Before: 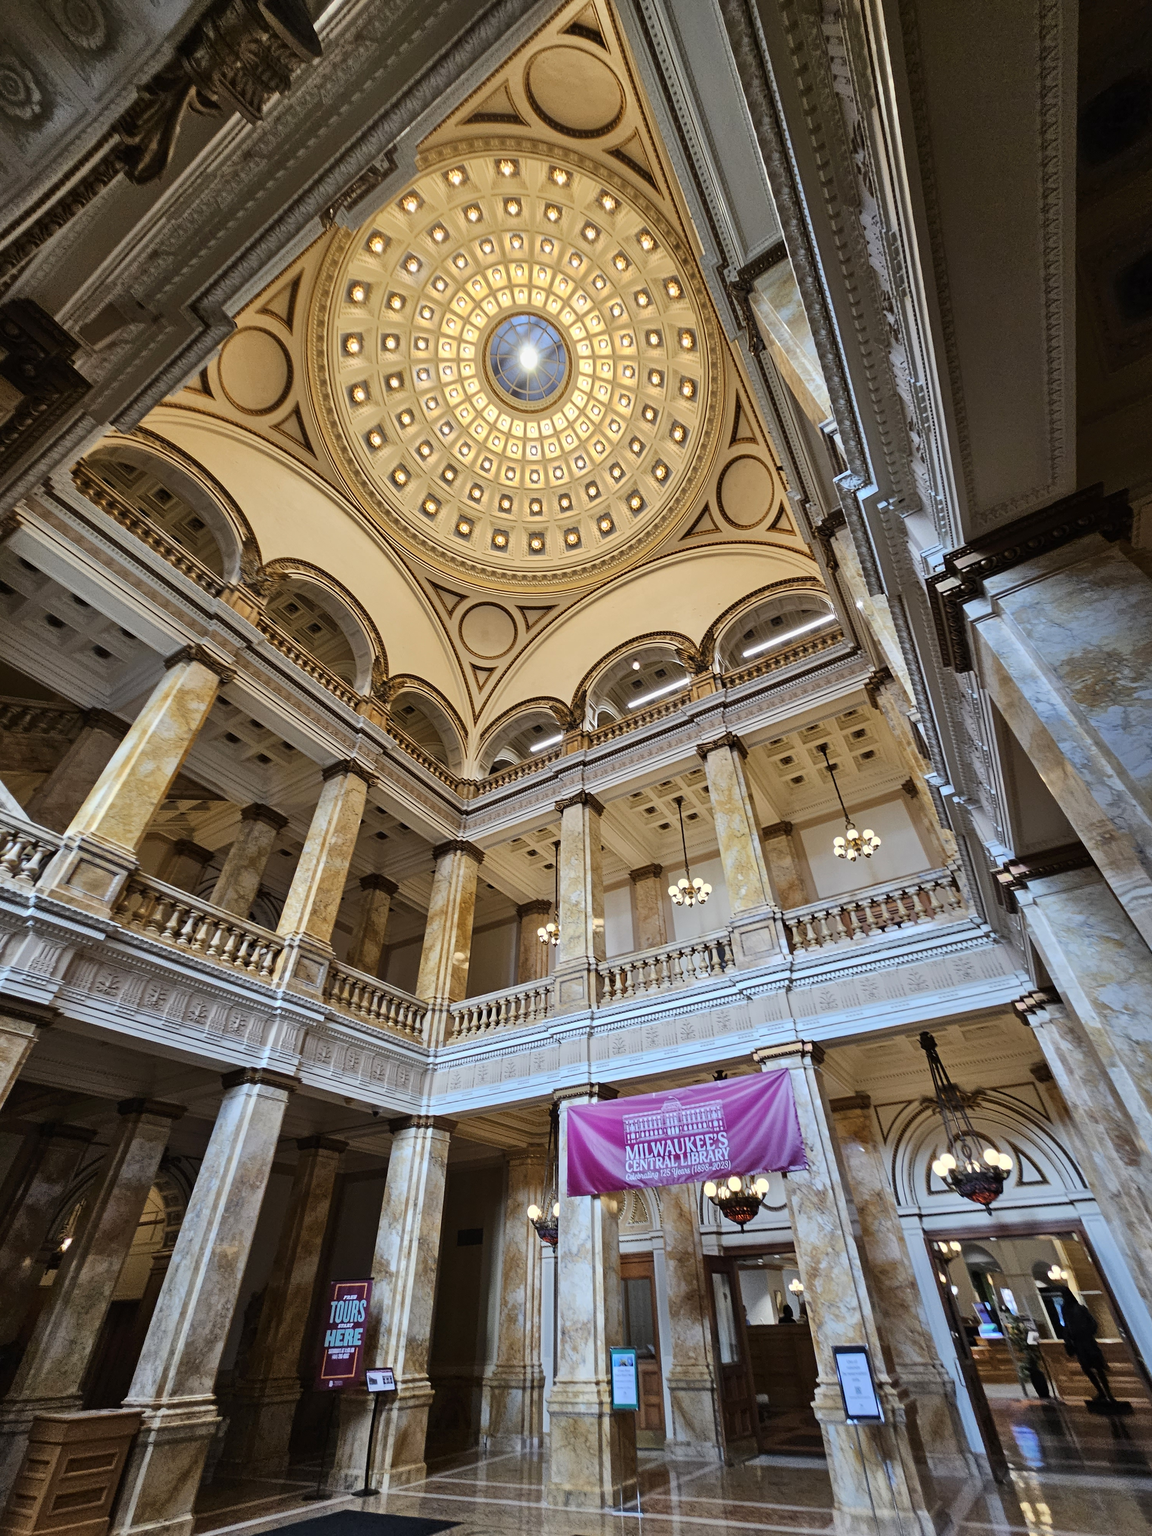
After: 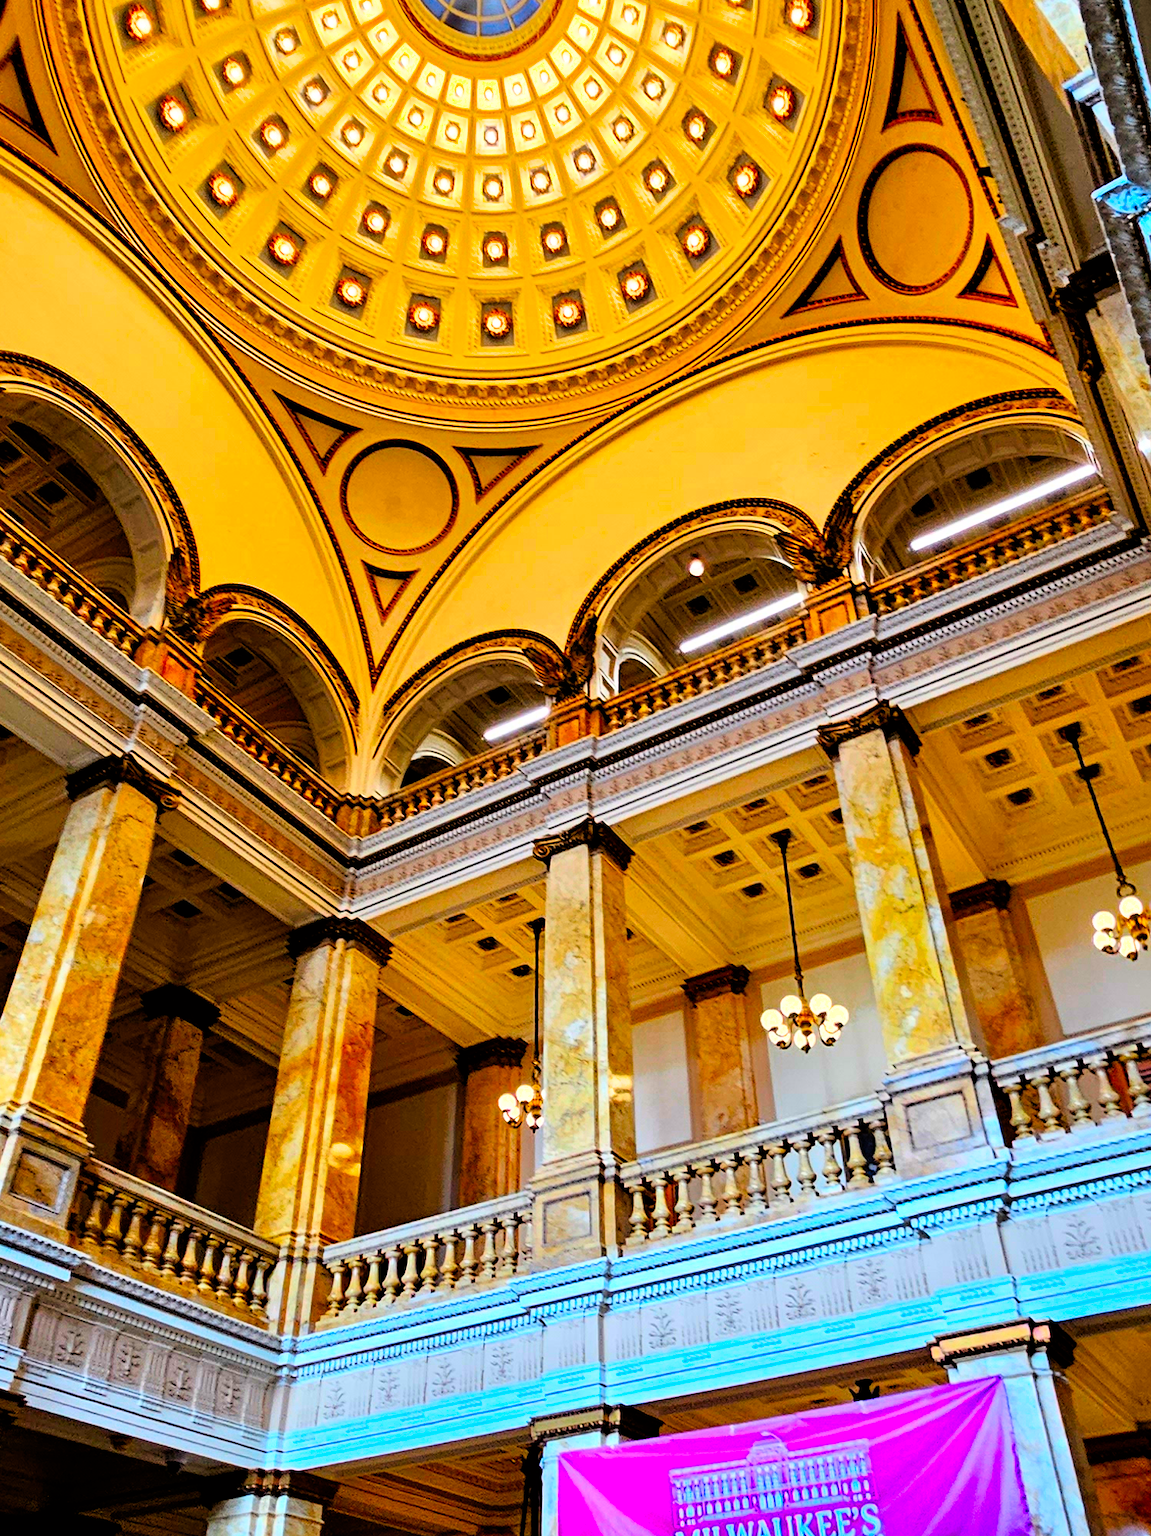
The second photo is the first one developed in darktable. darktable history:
filmic rgb: black relative exposure -3.63 EV, white relative exposure 2.44 EV, hardness 3.28
tone equalizer: edges refinement/feathering 500, mask exposure compensation -1.57 EV, preserve details no
color correction: highlights b* 0.049, saturation 2.98
crop: left 25.114%, top 24.944%, right 25.08%, bottom 25.225%
